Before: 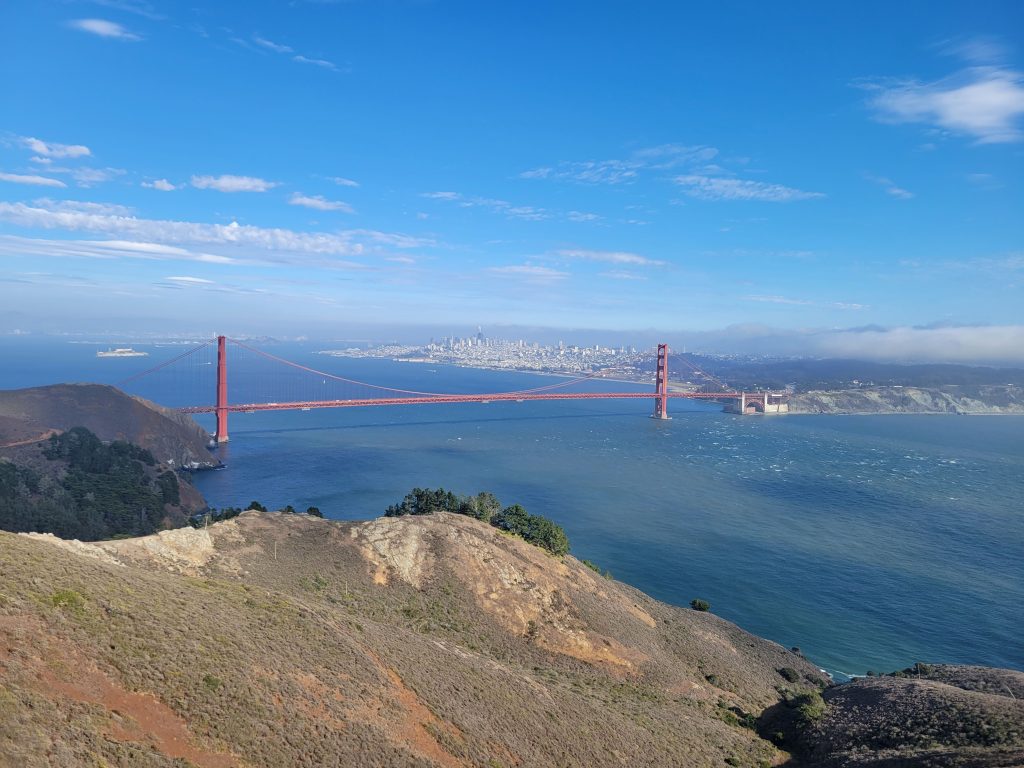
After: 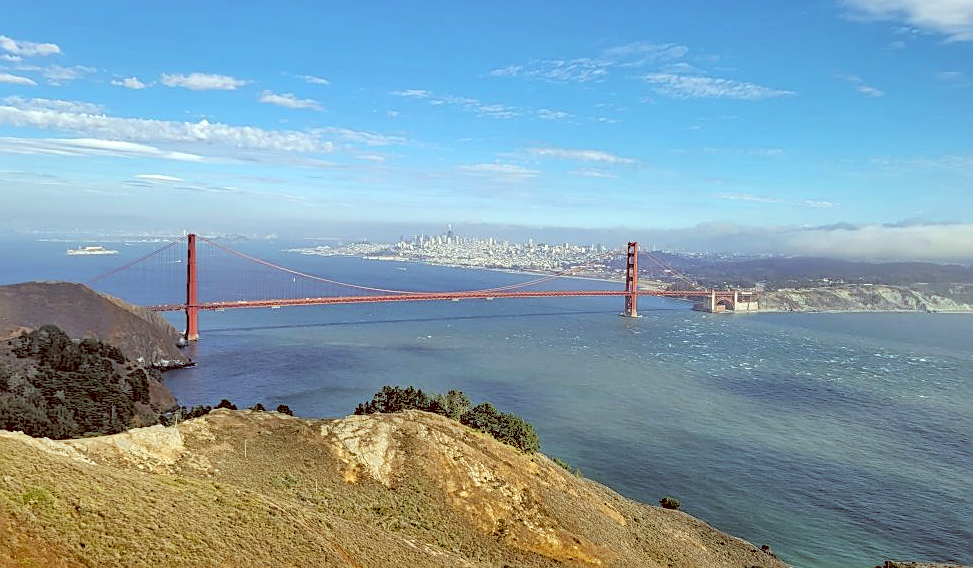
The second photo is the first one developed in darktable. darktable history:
rgb levels: levels [[0.027, 0.429, 0.996], [0, 0.5, 1], [0, 0.5, 1]]
crop and rotate: left 2.991%, top 13.302%, right 1.981%, bottom 12.636%
color zones: curves: ch0 [(0.11, 0.396) (0.195, 0.36) (0.25, 0.5) (0.303, 0.412) (0.357, 0.544) (0.75, 0.5) (0.967, 0.328)]; ch1 [(0, 0.468) (0.112, 0.512) (0.202, 0.6) (0.25, 0.5) (0.307, 0.352) (0.357, 0.544) (0.75, 0.5) (0.963, 0.524)]
local contrast: detail 130%
shadows and highlights: shadows 53, soften with gaussian
sharpen: on, module defaults
color correction: highlights a* -5.94, highlights b* 9.48, shadows a* 10.12, shadows b* 23.94
